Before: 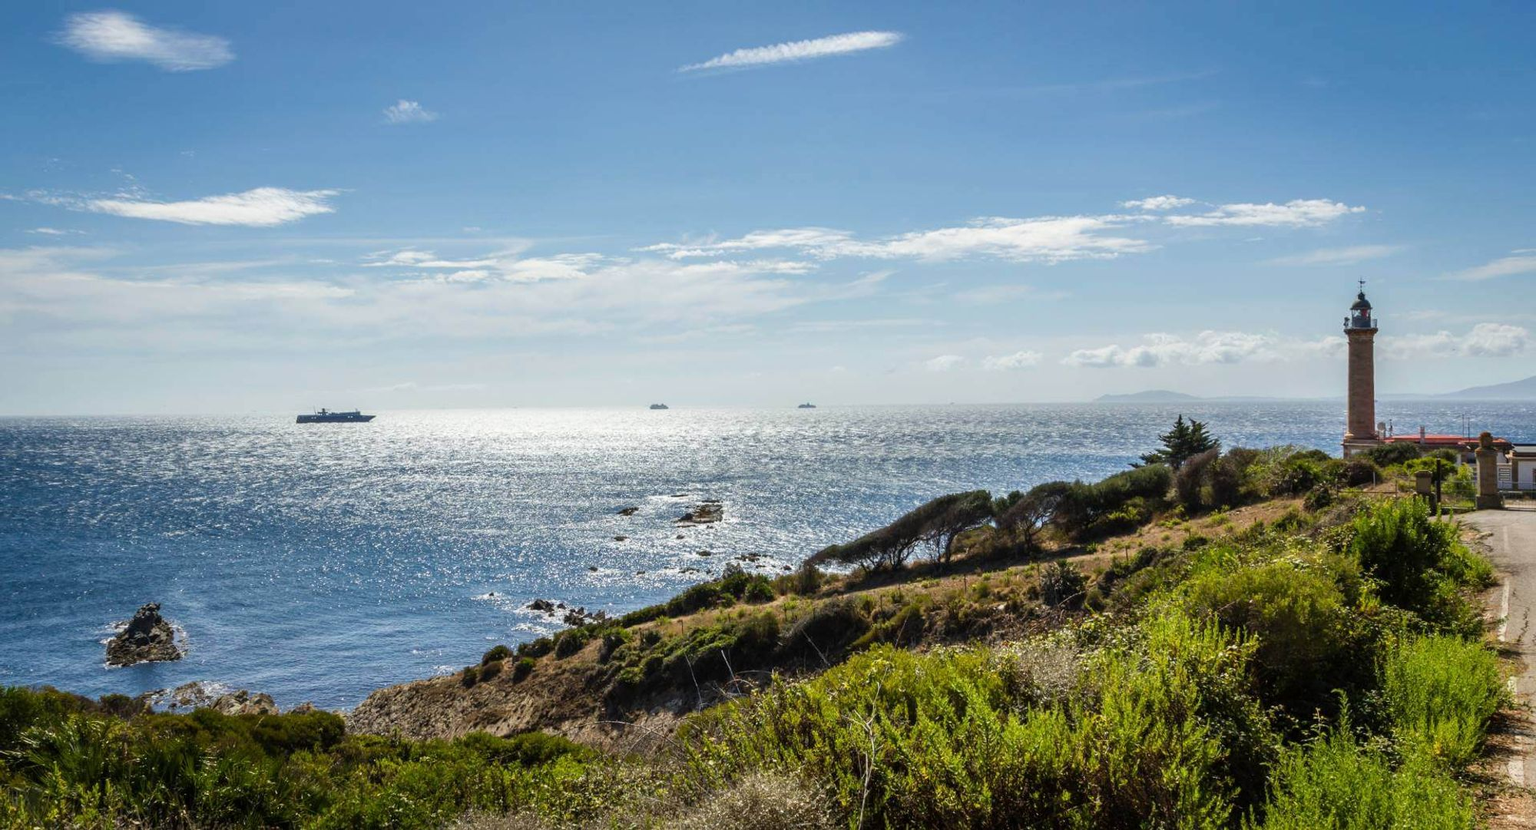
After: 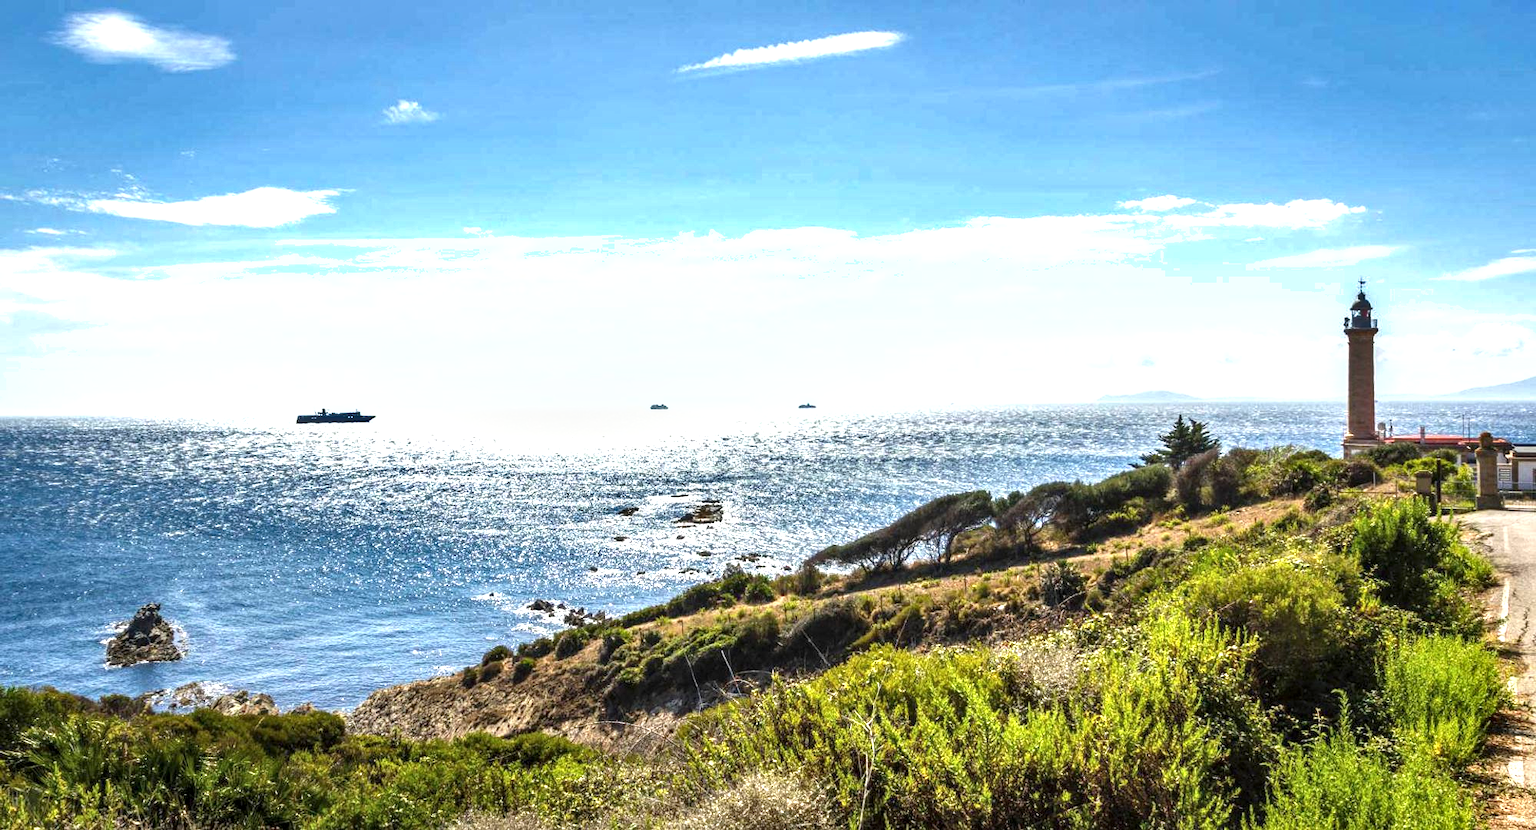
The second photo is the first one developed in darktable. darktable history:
exposure: black level correction 0, exposure 1.016 EV, compensate exposure bias true, compensate highlight preservation false
local contrast: on, module defaults
shadows and highlights: white point adjustment 1.08, soften with gaussian
